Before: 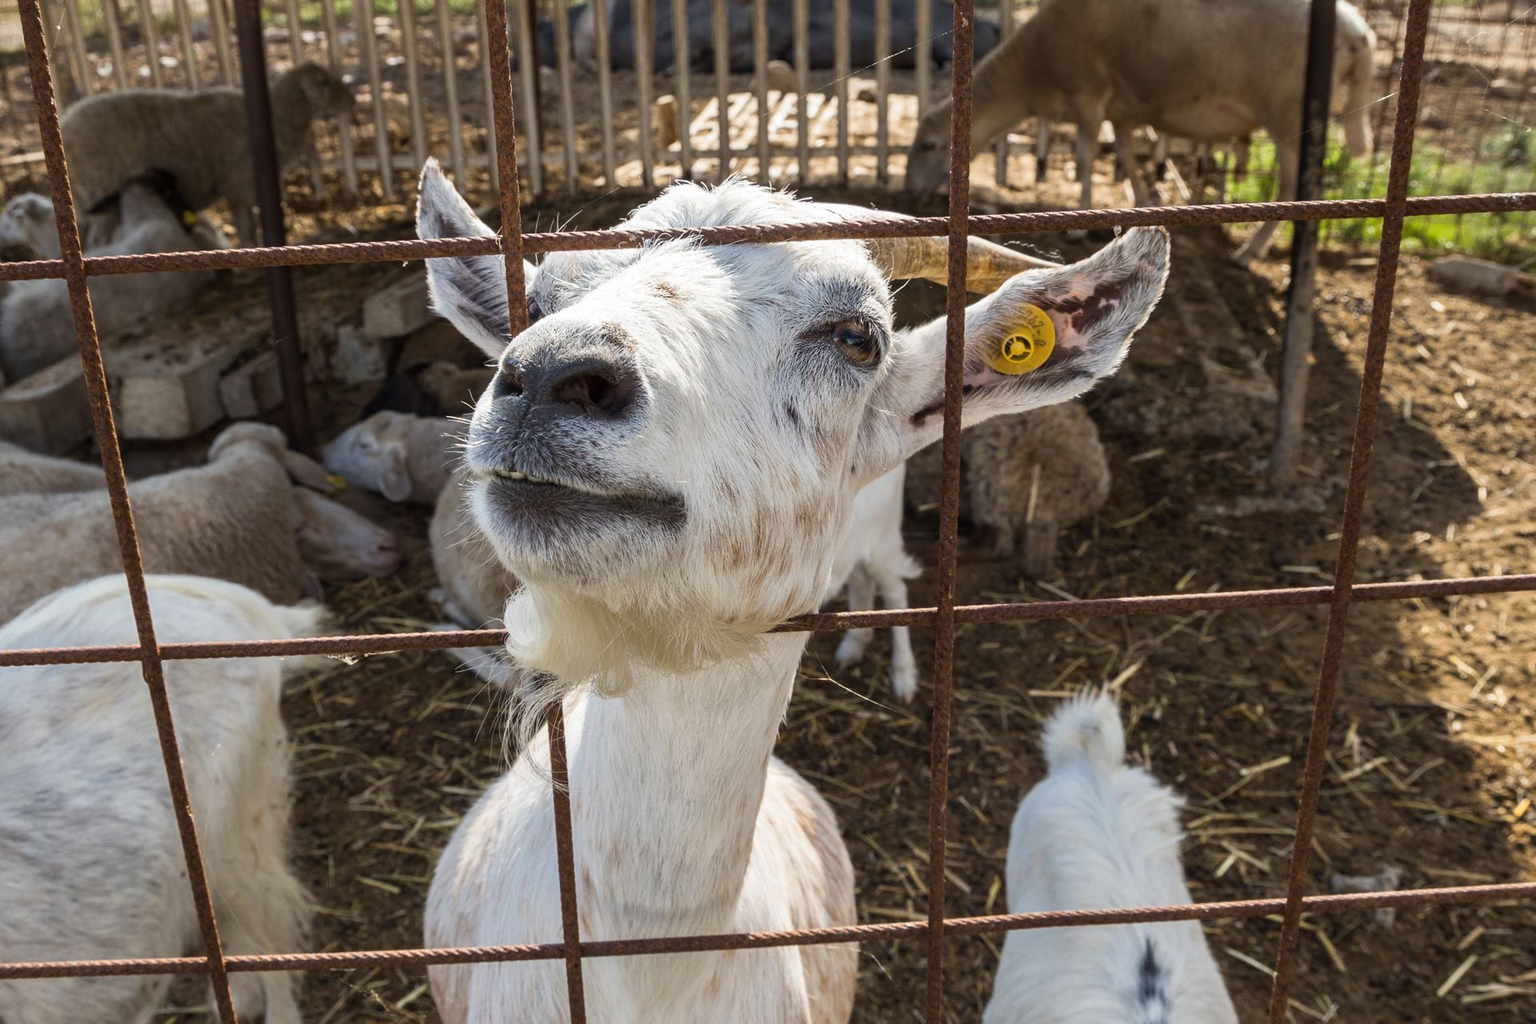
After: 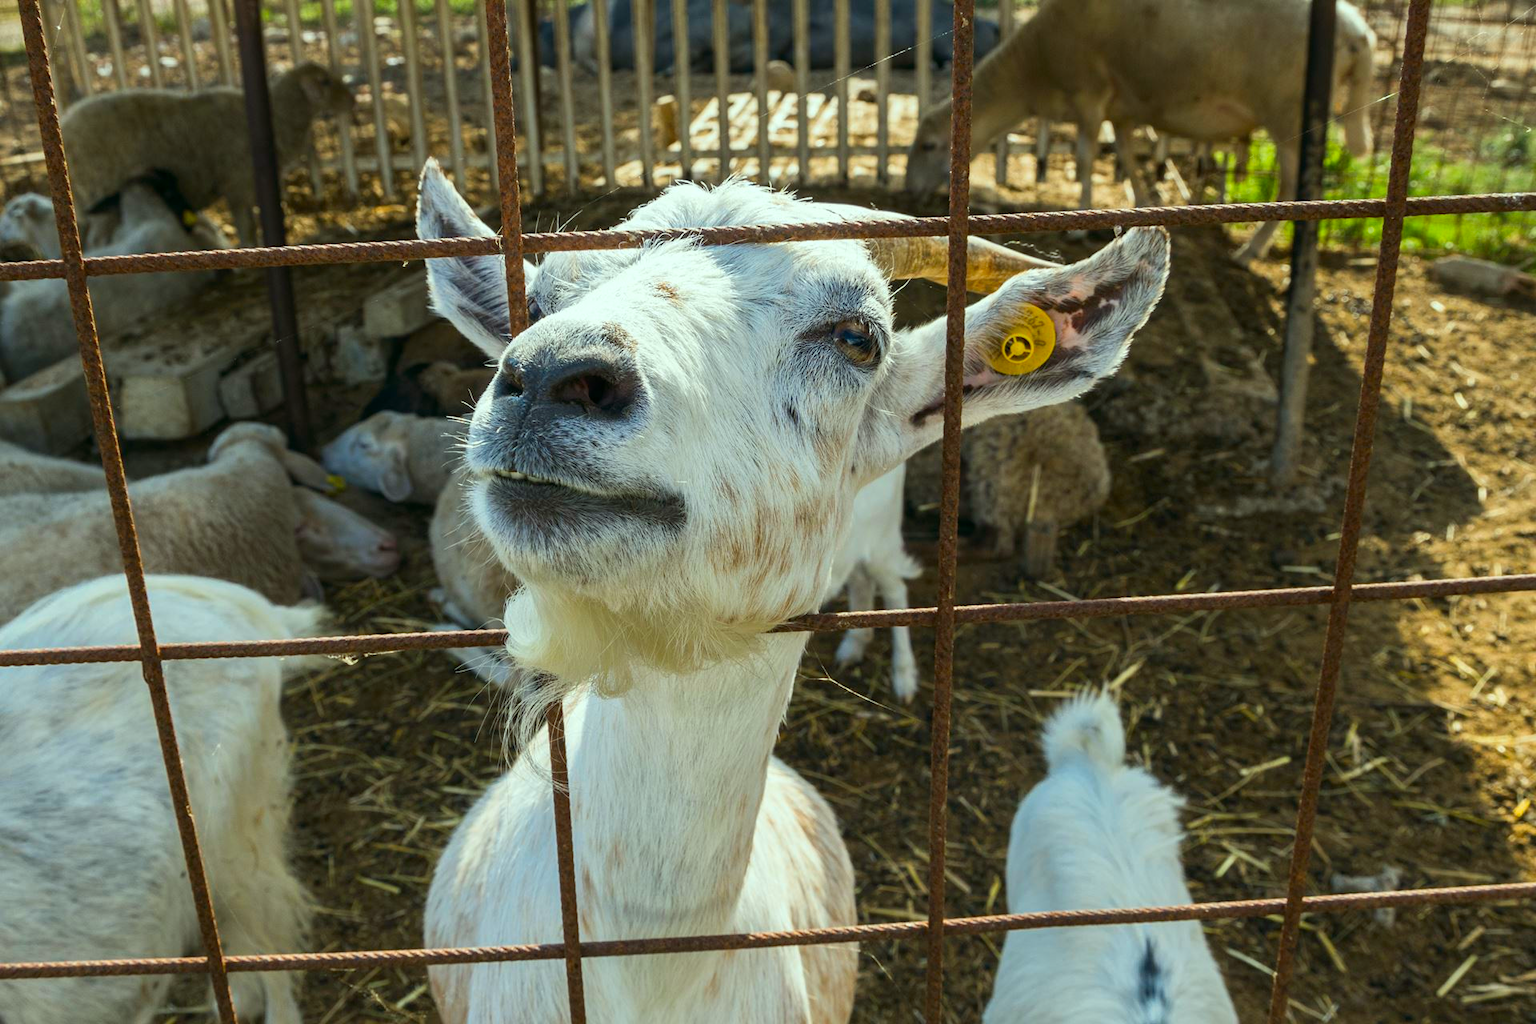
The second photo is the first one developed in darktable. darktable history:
color correction: highlights a* -7.5, highlights b* 1.52, shadows a* -3.8, saturation 1.44
